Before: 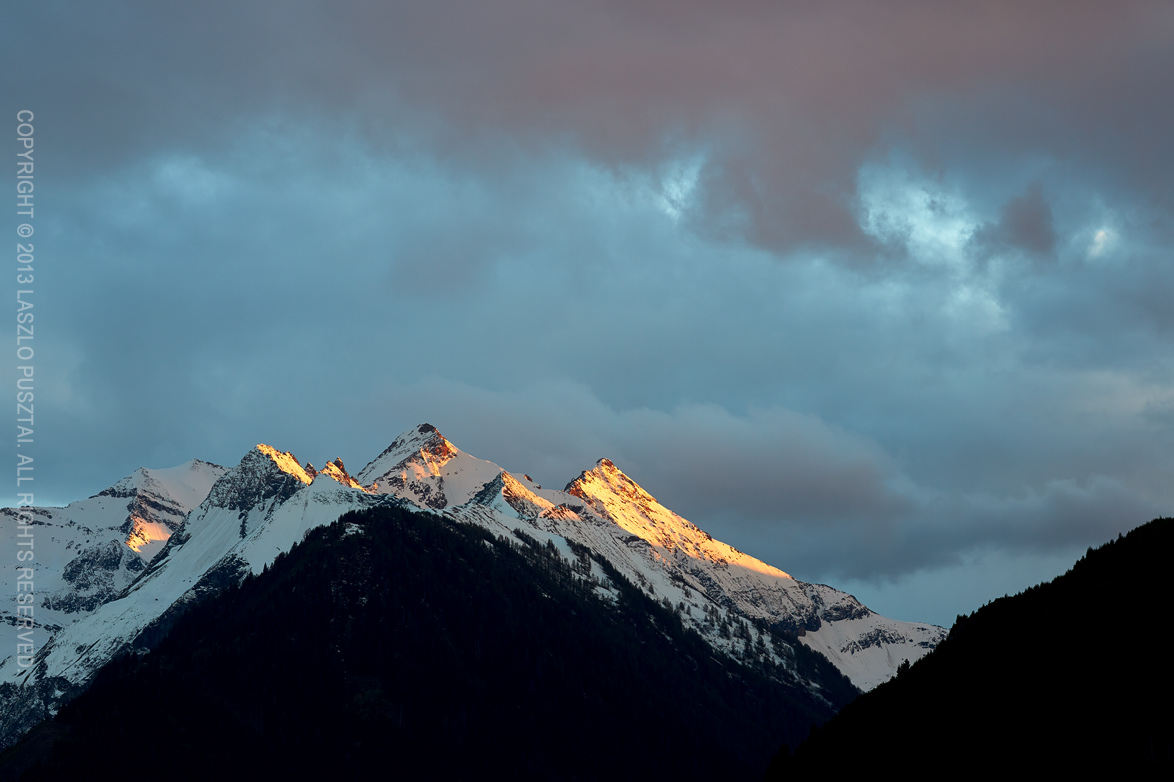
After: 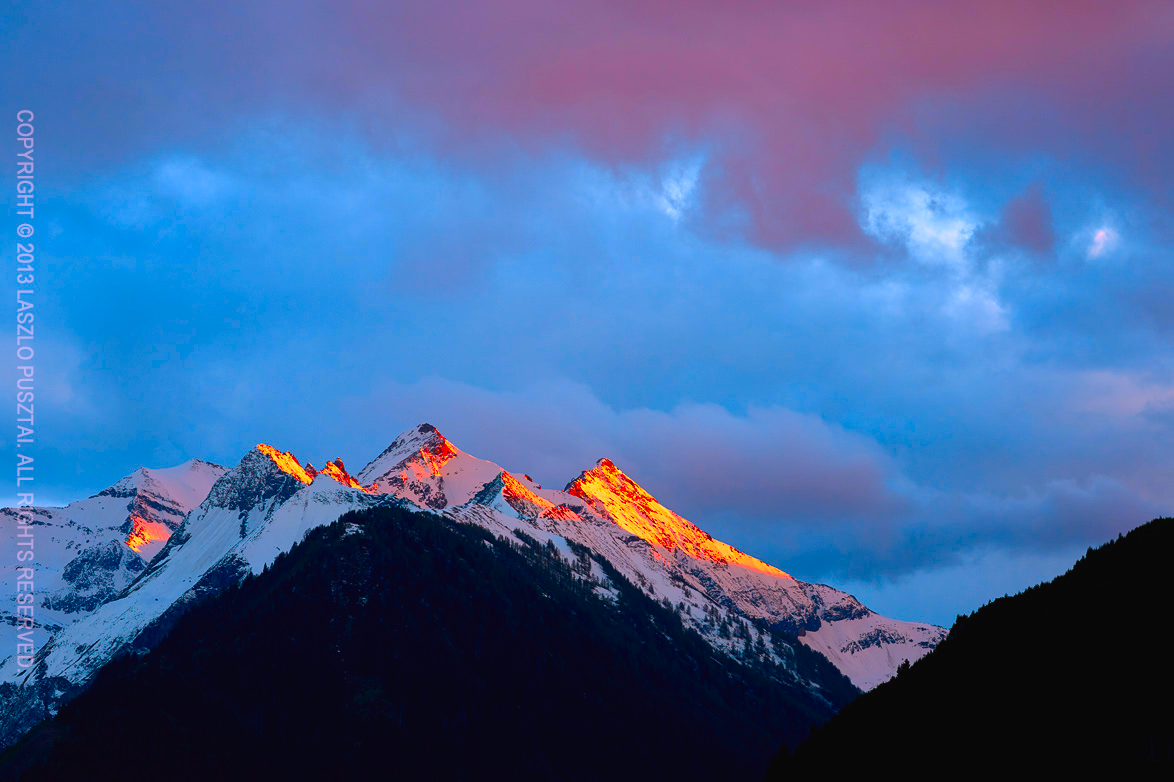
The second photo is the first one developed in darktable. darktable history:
color correction: highlights a* 19.06, highlights b* -11.68, saturation 1.7
contrast brightness saturation: saturation 0.513
exposure: compensate highlight preservation false
color balance rgb: highlights gain › chroma 0.173%, highlights gain › hue 331.29°, global offset › luminance 0.225%, linear chroma grading › global chroma -15.721%, perceptual saturation grading › global saturation 20%, perceptual saturation grading › highlights -24.903%, perceptual saturation grading › shadows 25.134%
